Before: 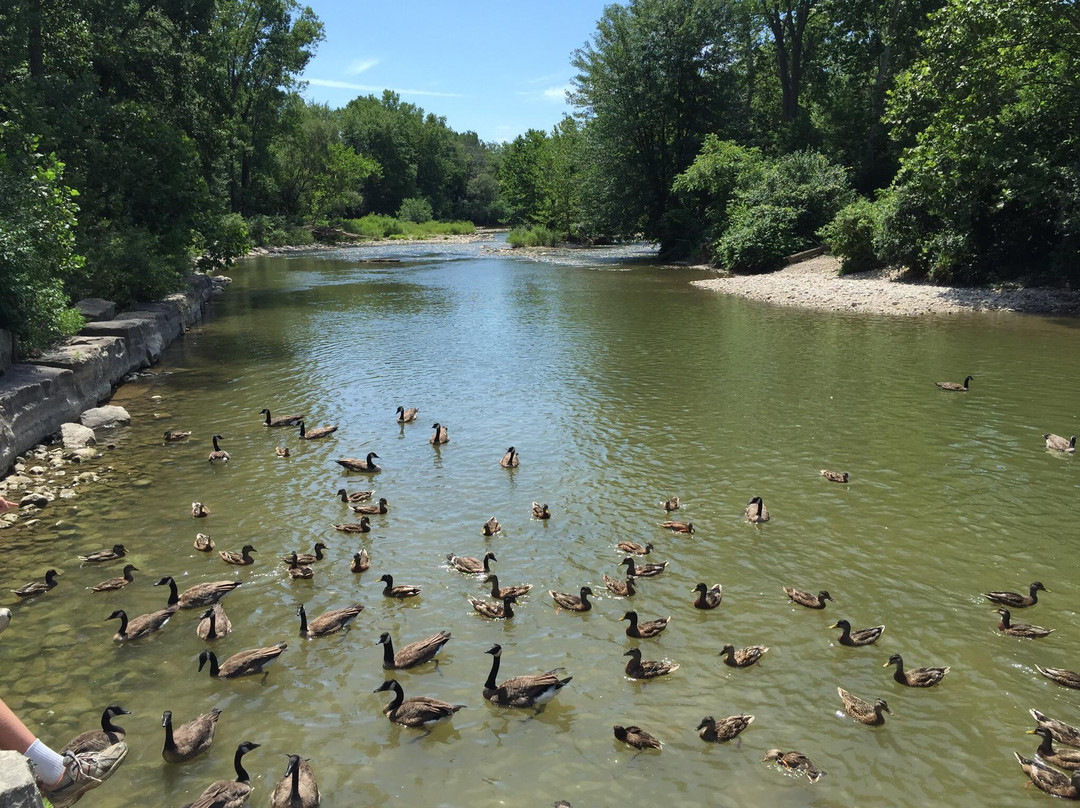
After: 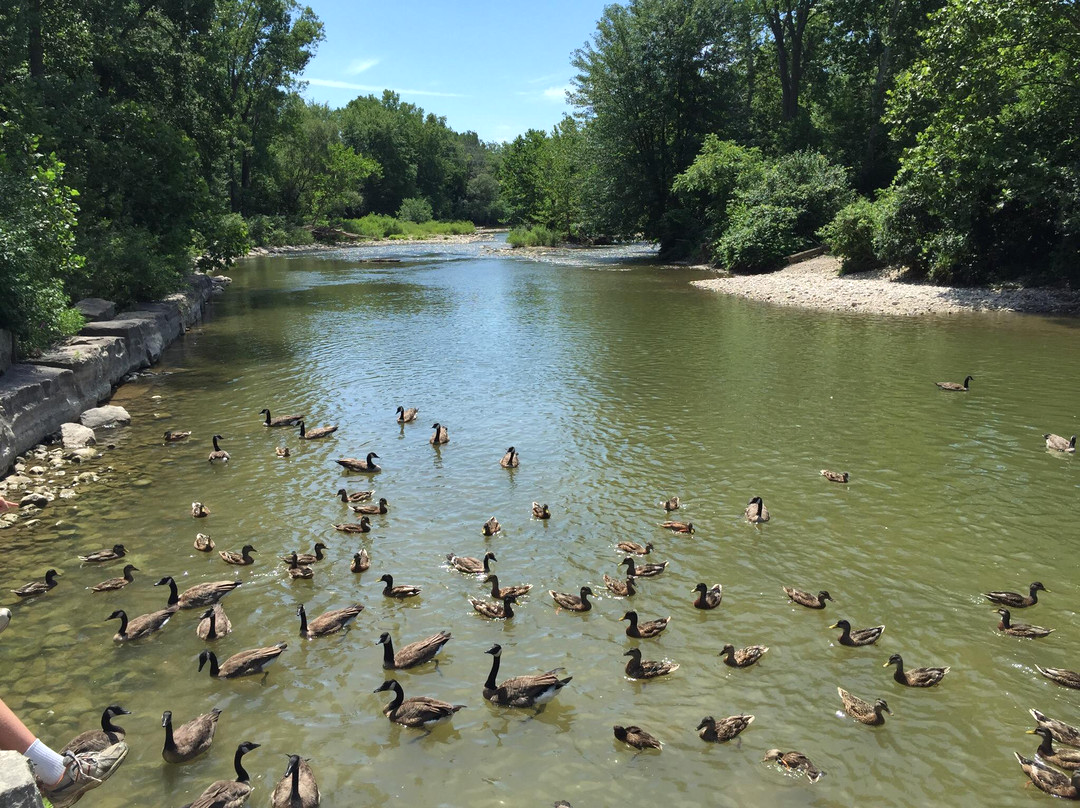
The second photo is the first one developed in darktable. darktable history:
exposure: exposure 0.174 EV, compensate exposure bias true, compensate highlight preservation false
shadows and highlights: shadows 5.66, soften with gaussian
